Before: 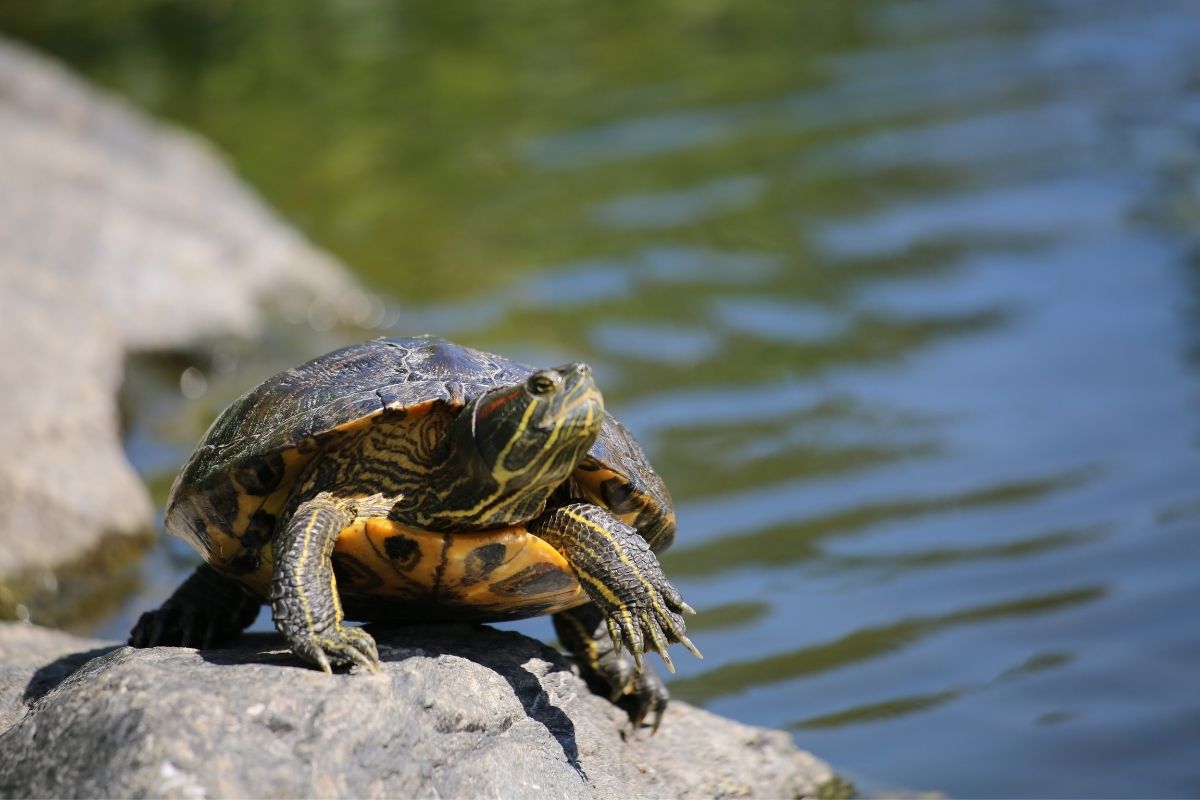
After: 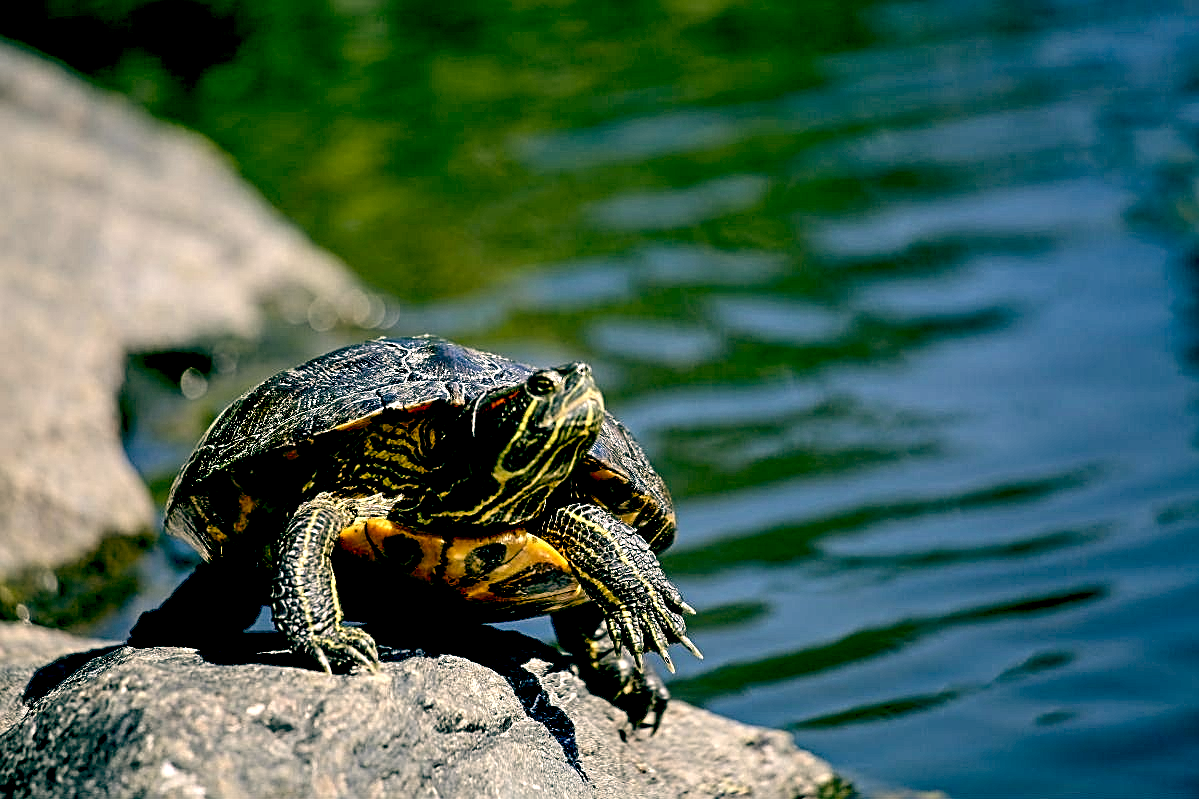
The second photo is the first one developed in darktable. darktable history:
color balance: lift [1.005, 0.99, 1.007, 1.01], gamma [1, 0.979, 1.011, 1.021], gain [0.923, 1.098, 1.025, 0.902], input saturation 90.45%, contrast 7.73%, output saturation 105.91%
contrast equalizer: octaves 7, y [[0.5, 0.542, 0.583, 0.625, 0.667, 0.708], [0.5 ×6], [0.5 ×6], [0 ×6], [0 ×6]]
sharpen: on, module defaults
exposure: black level correction 0.056, compensate highlight preservation false
